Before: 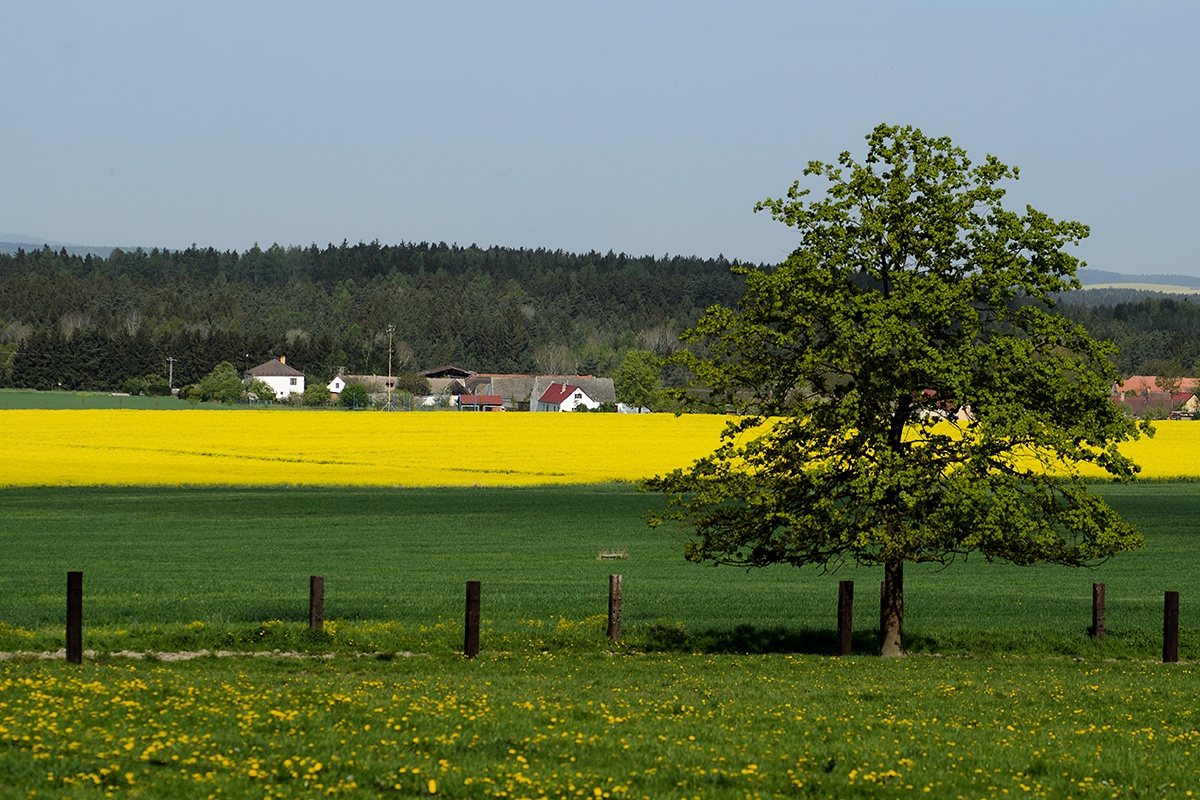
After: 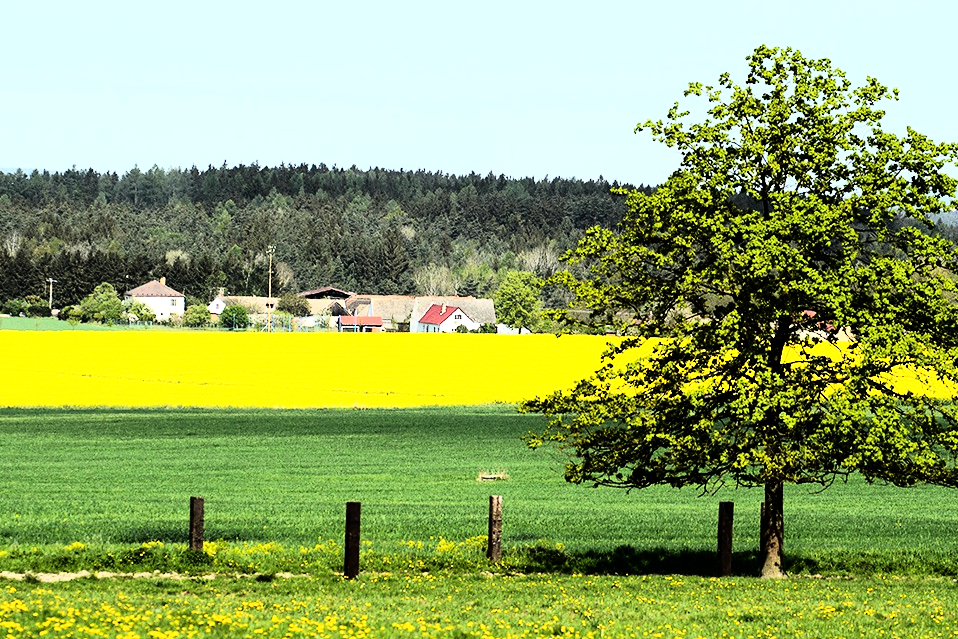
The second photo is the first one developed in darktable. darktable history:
crop and rotate: left 10.071%, top 10.071%, right 10.02%, bottom 10.02%
exposure: black level correction 0, exposure 0.7 EV, compensate exposure bias true, compensate highlight preservation false
rgb curve: curves: ch0 [(0, 0) (0.21, 0.15) (0.24, 0.21) (0.5, 0.75) (0.75, 0.96) (0.89, 0.99) (1, 1)]; ch1 [(0, 0.02) (0.21, 0.13) (0.25, 0.2) (0.5, 0.67) (0.75, 0.9) (0.89, 0.97) (1, 1)]; ch2 [(0, 0.02) (0.21, 0.13) (0.25, 0.2) (0.5, 0.67) (0.75, 0.9) (0.89, 0.97) (1, 1)], compensate middle gray true
